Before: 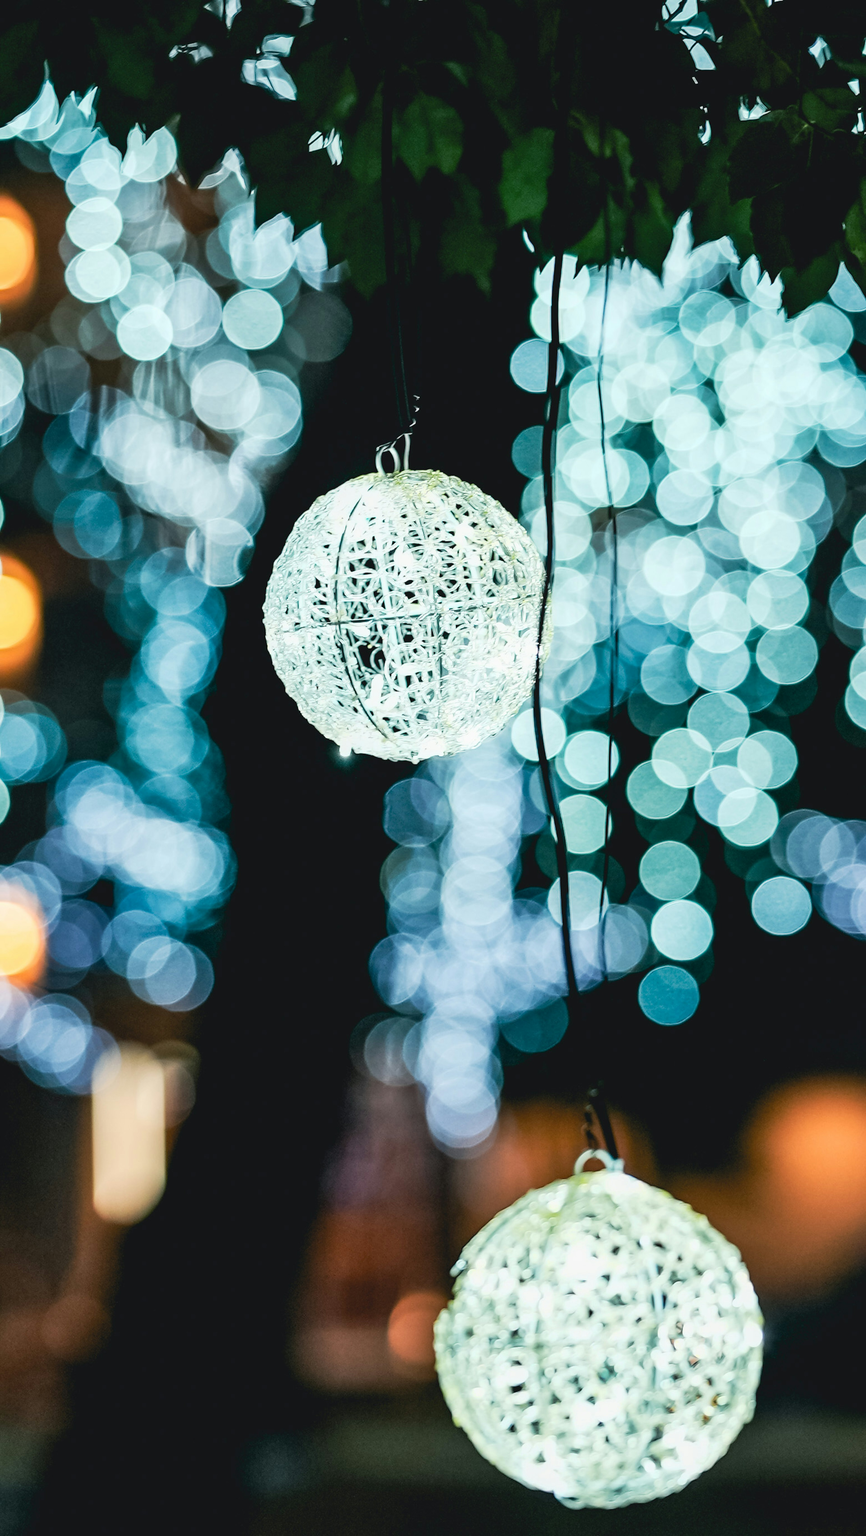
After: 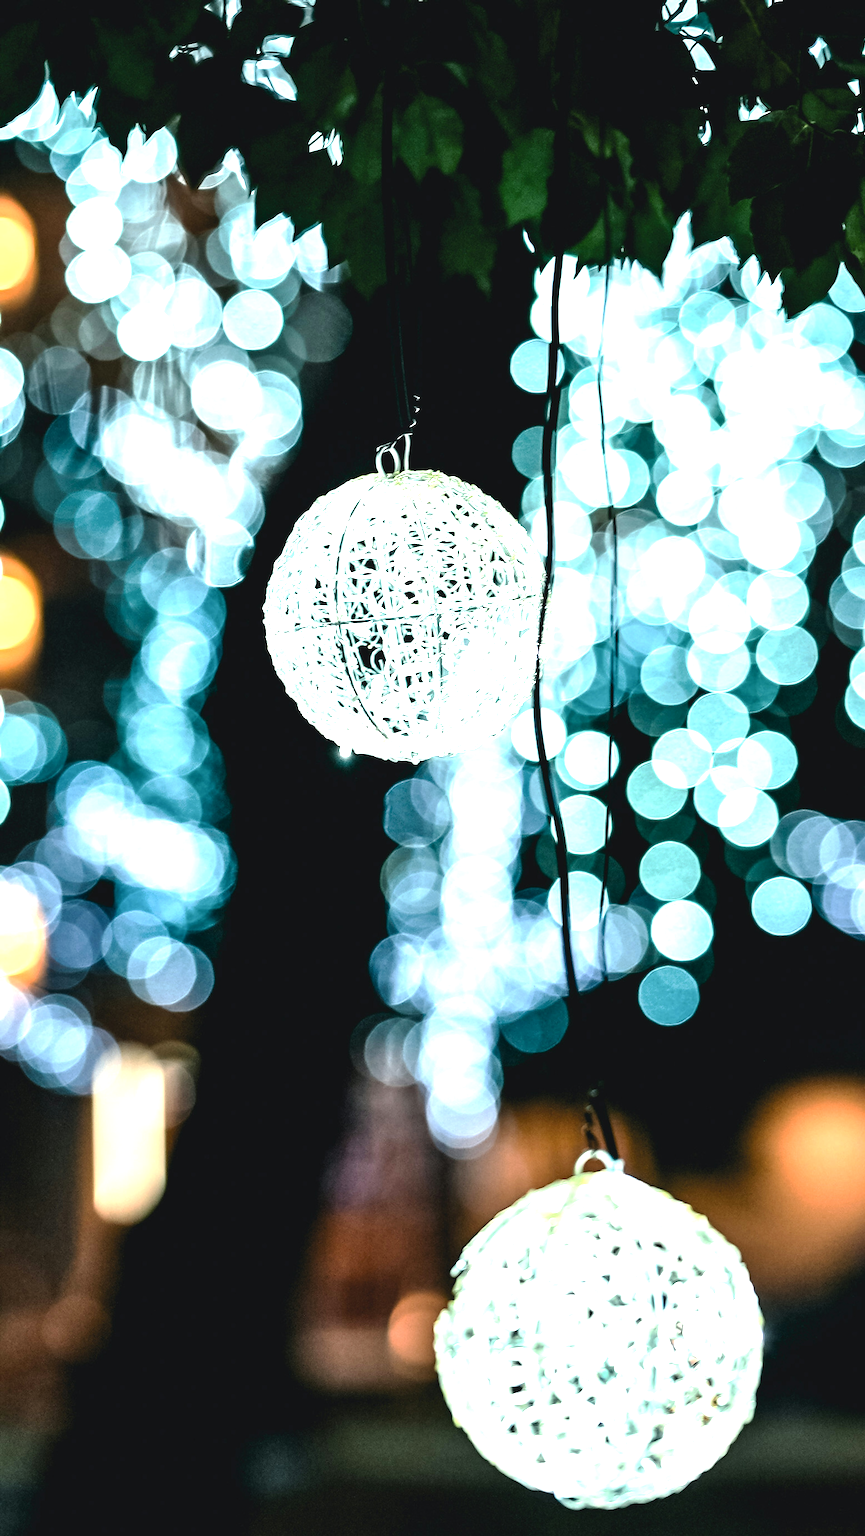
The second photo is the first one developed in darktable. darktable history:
exposure: black level correction 0, exposure 1.001 EV, compensate highlight preservation false
base curve: curves: ch0 [(0, 0) (0.262, 0.32) (0.722, 0.705) (1, 1)], preserve colors none
tone curve: curves: ch0 [(0, 0) (0.153, 0.06) (1, 1)]
